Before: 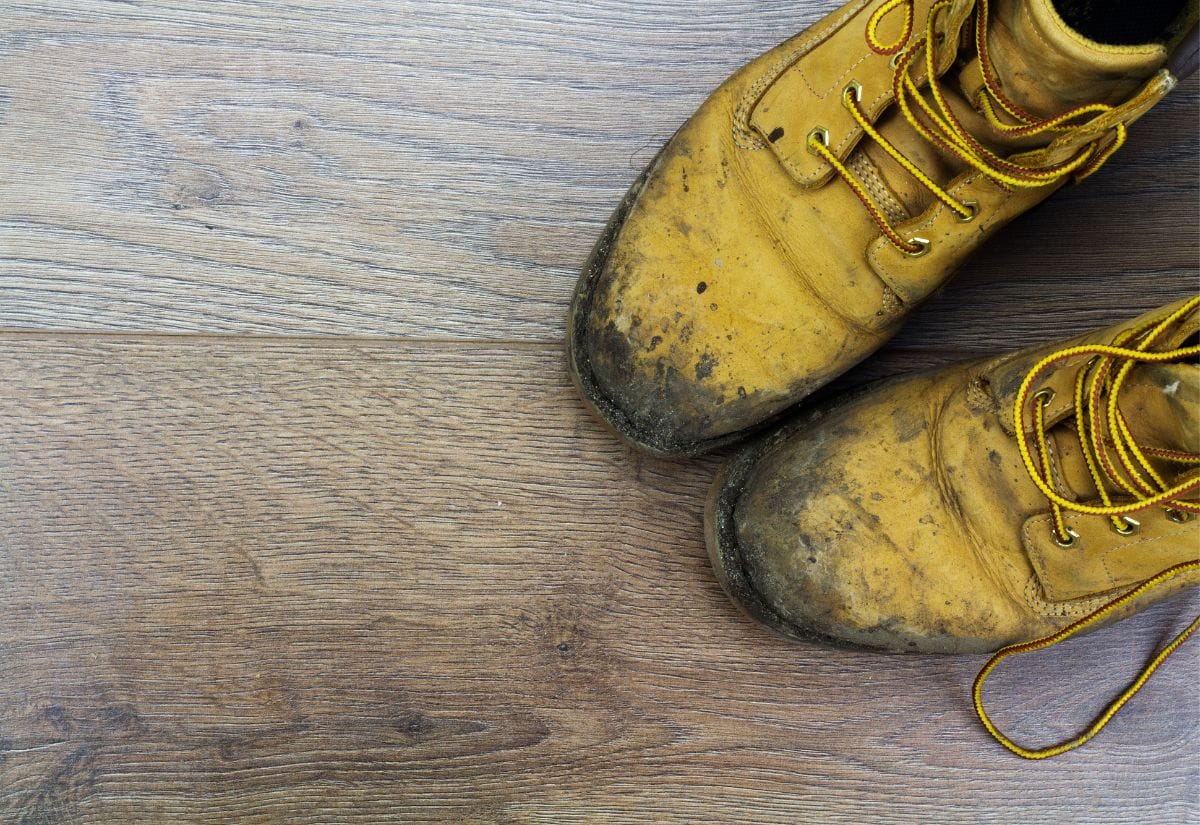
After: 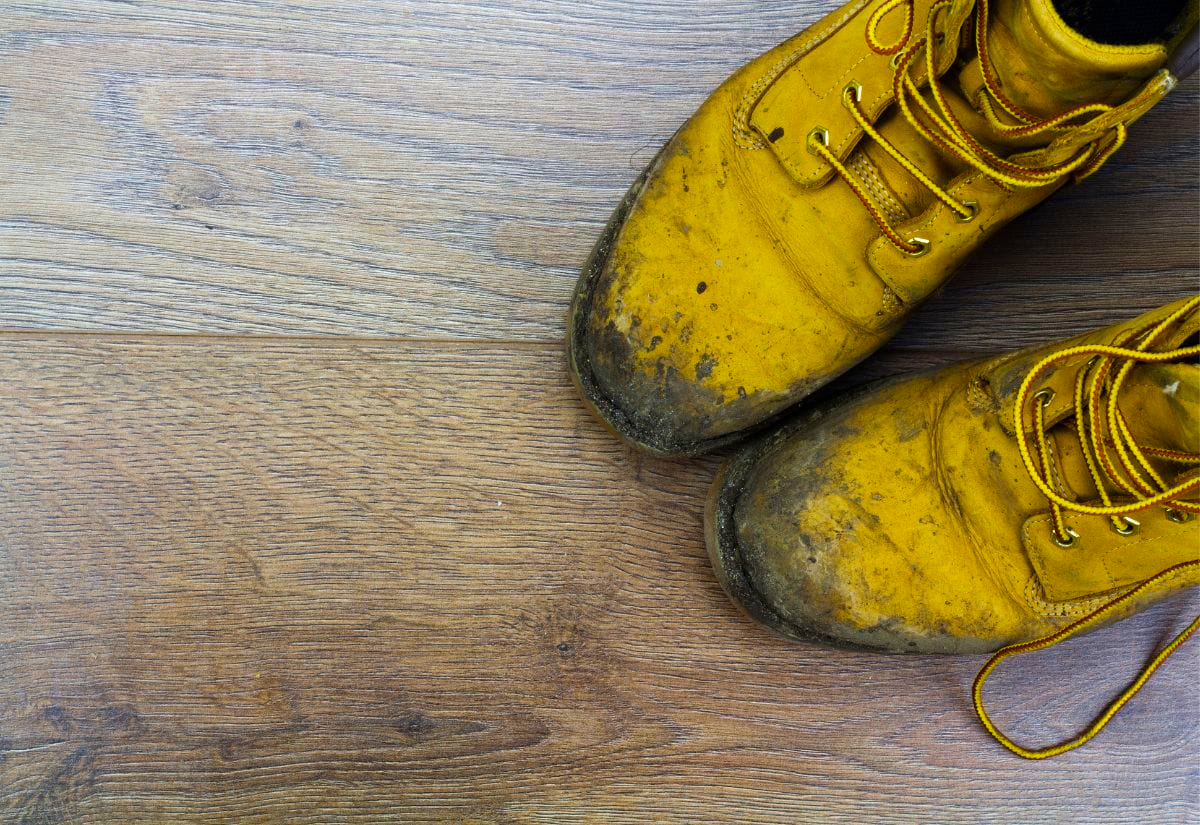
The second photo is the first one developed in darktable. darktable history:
color balance rgb: linear chroma grading › global chroma 9.693%, perceptual saturation grading › global saturation 25.263%, global vibrance 18.617%
